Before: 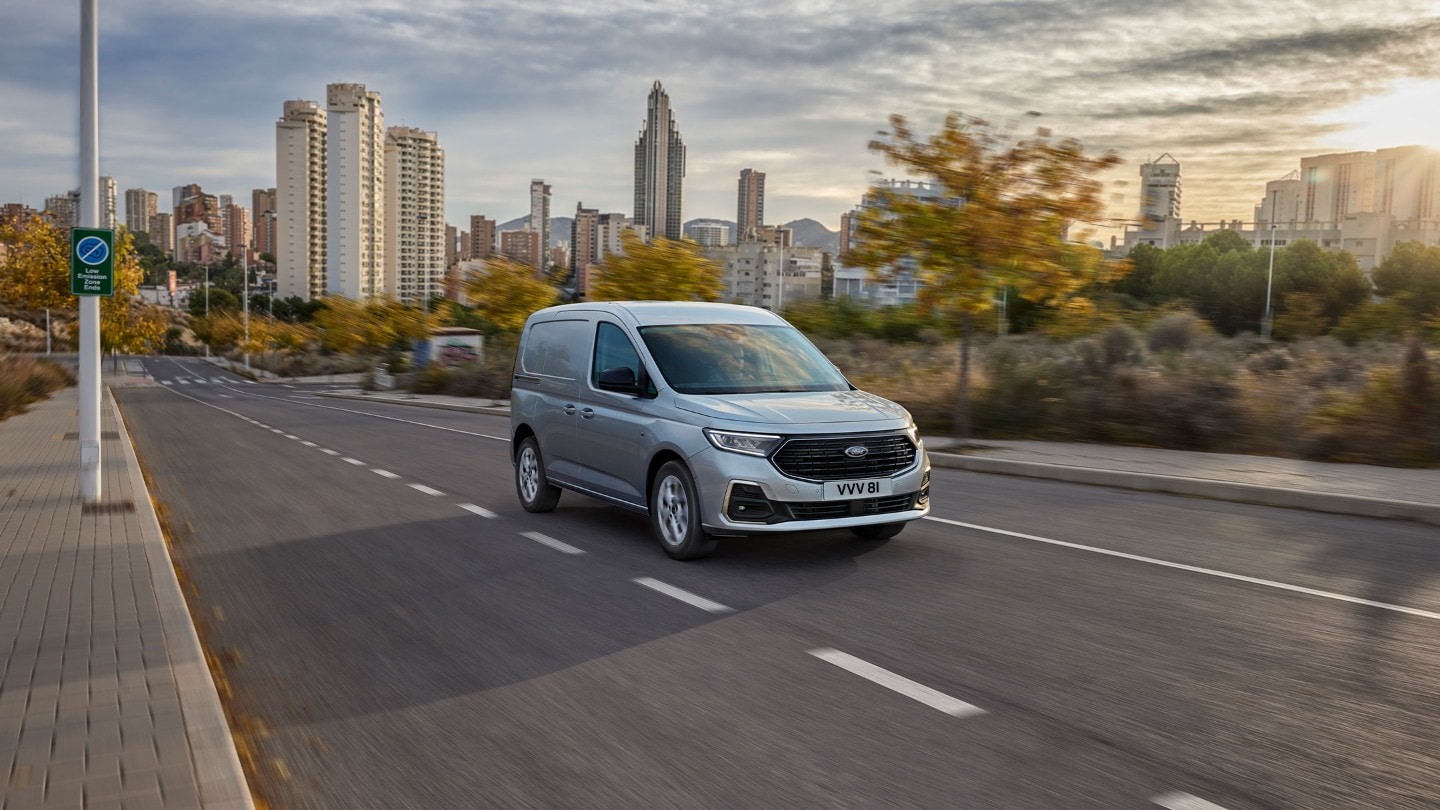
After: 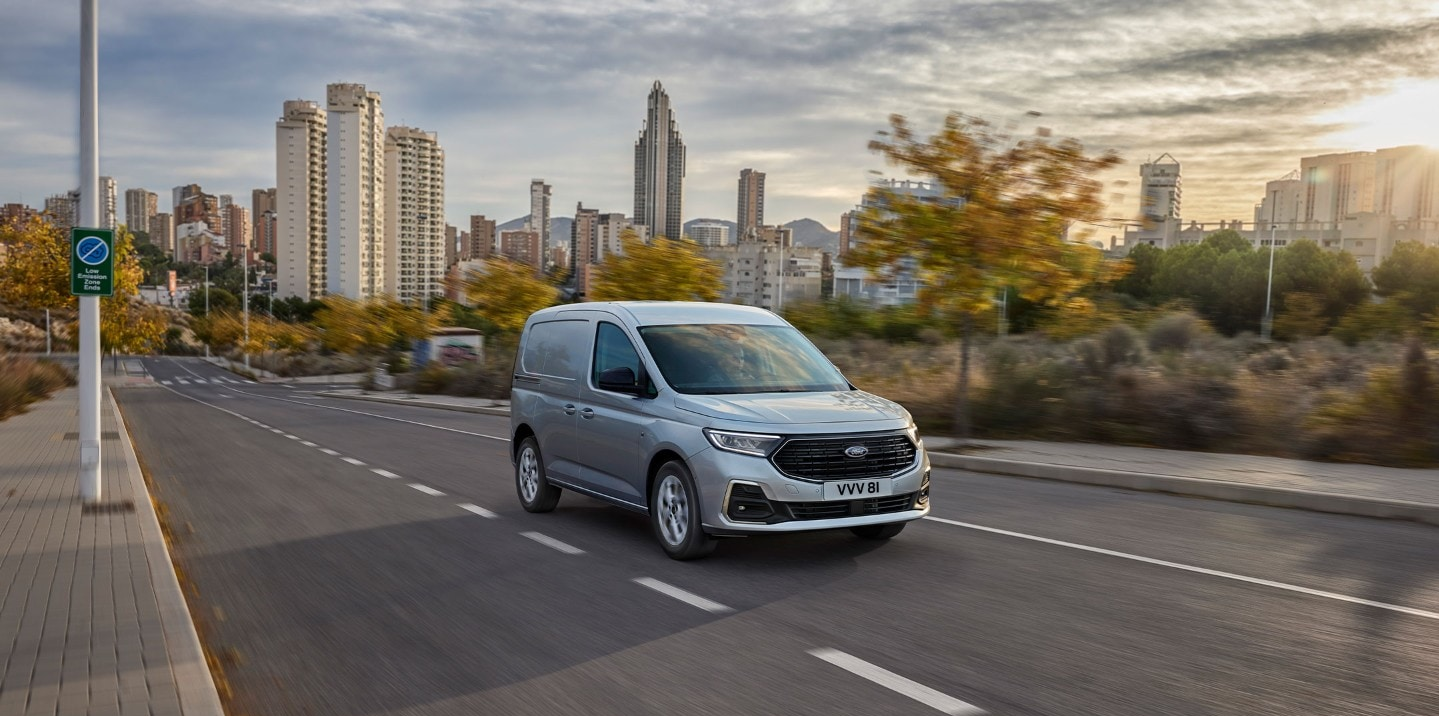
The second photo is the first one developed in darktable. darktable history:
crop and rotate: top 0%, bottom 11.521%
